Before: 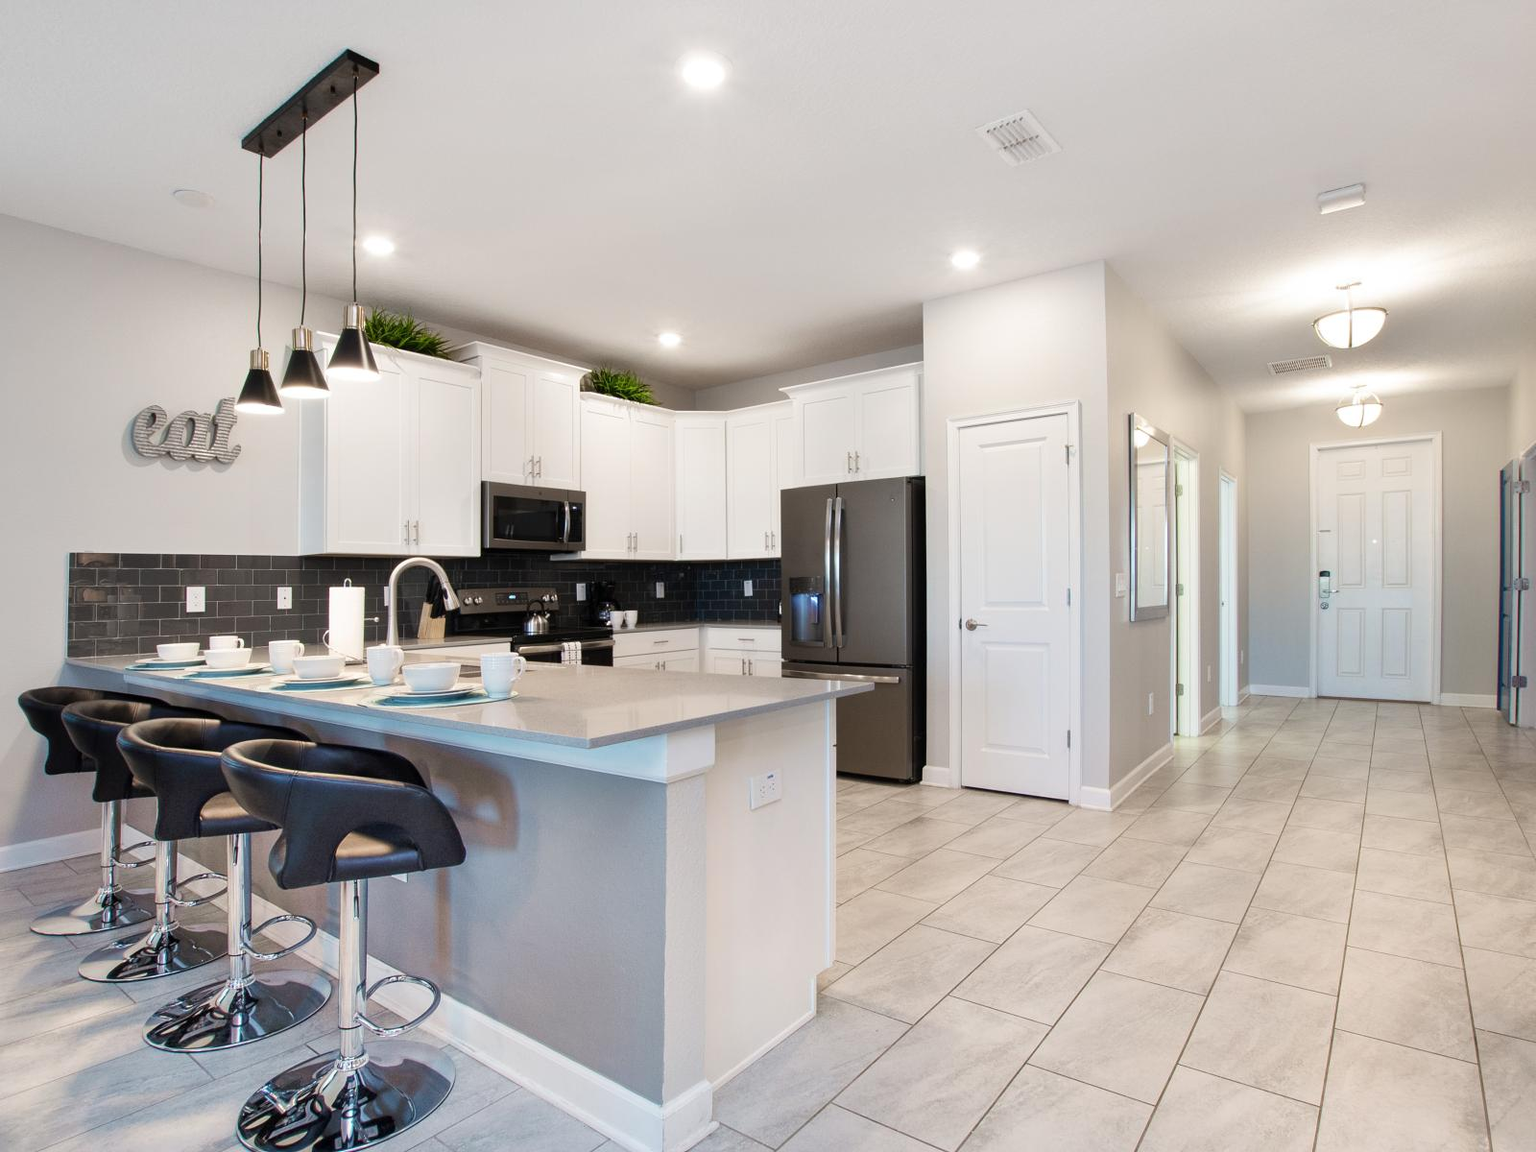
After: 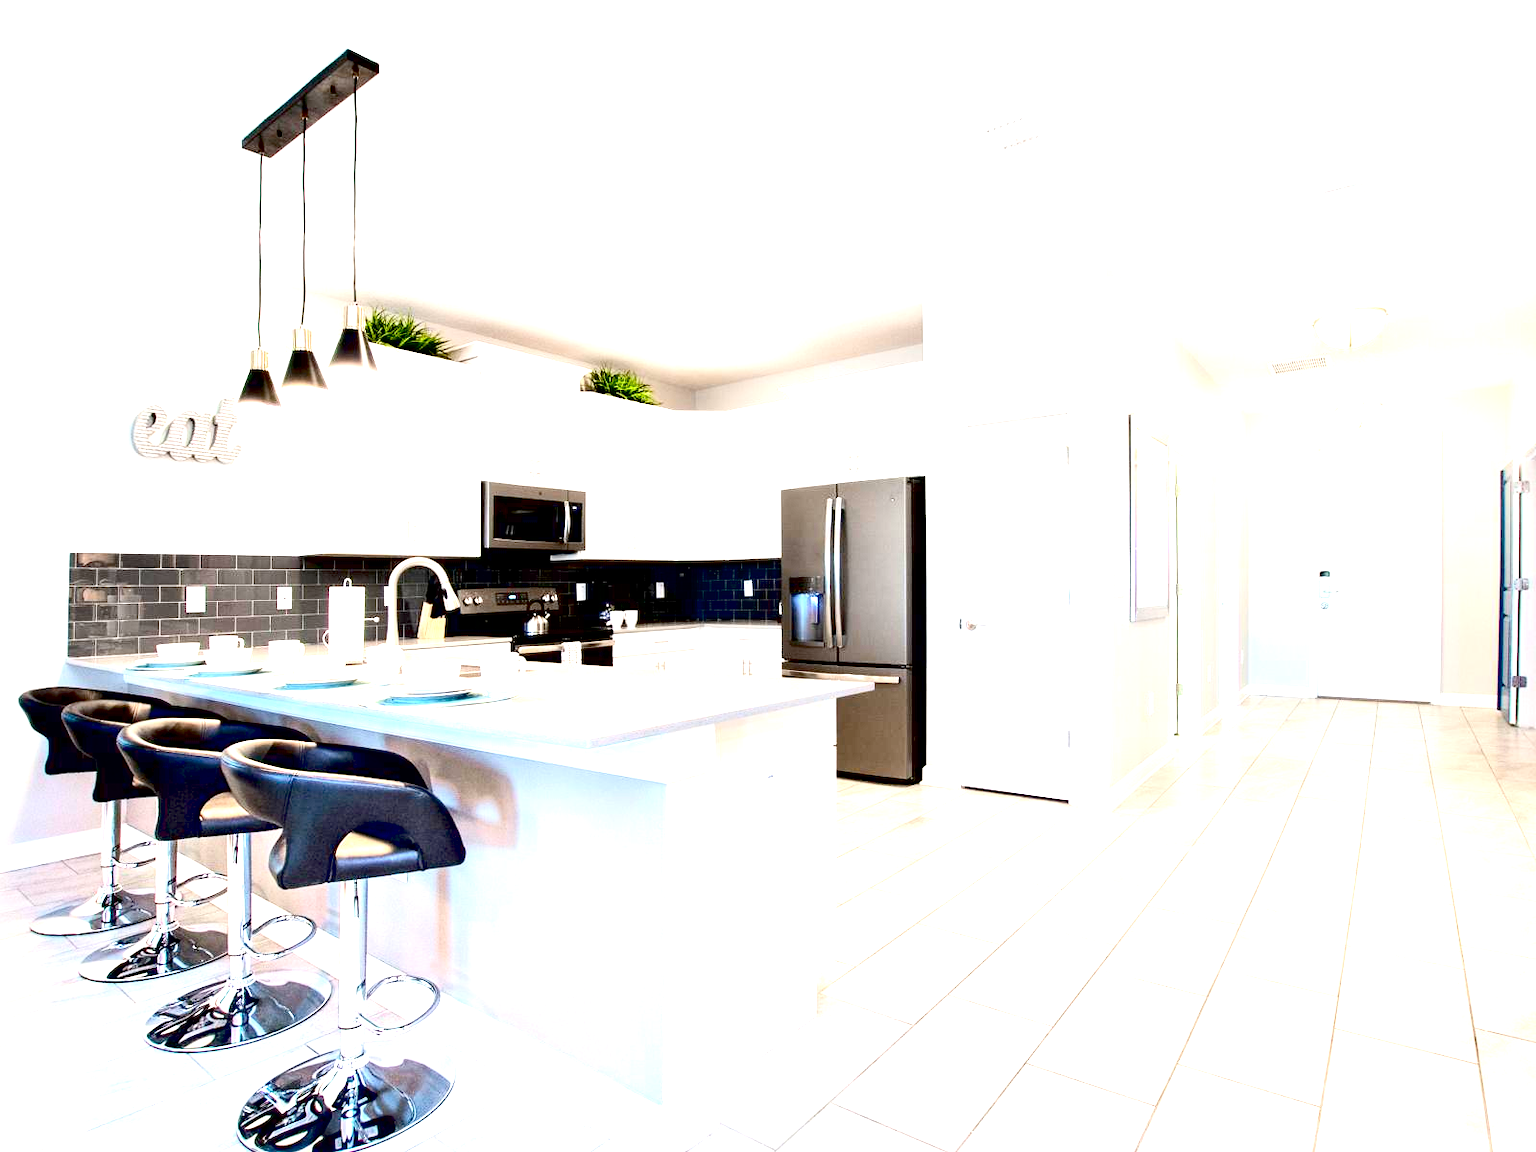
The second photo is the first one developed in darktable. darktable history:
exposure: black level correction 0.016, exposure 1.774 EV, compensate highlight preservation false
contrast brightness saturation: contrast 0.22
